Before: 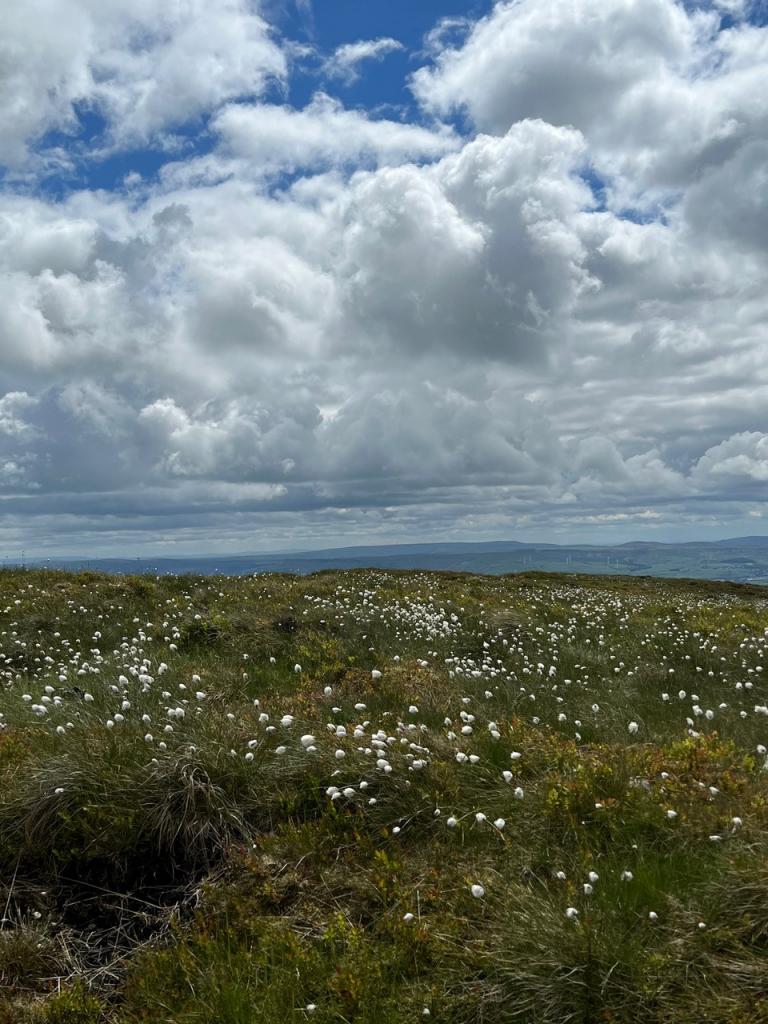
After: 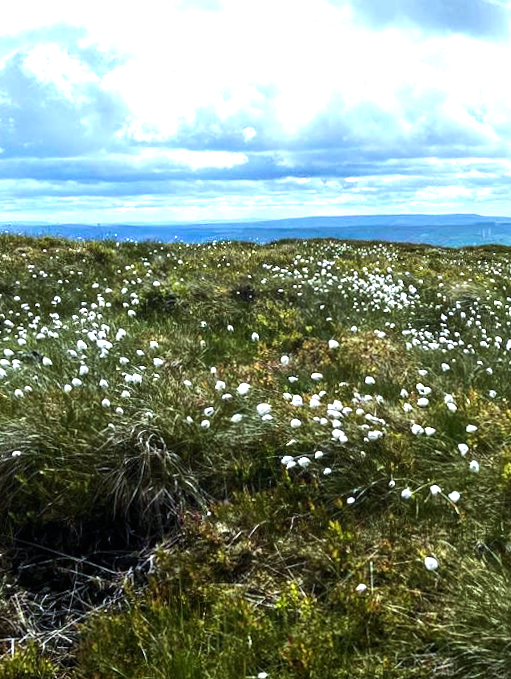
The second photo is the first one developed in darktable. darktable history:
exposure: exposure 1 EV, compensate highlight preservation false
tone equalizer: -8 EV -1.08 EV, -7 EV -1.01 EV, -6 EV -0.867 EV, -5 EV -0.578 EV, -3 EV 0.578 EV, -2 EV 0.867 EV, -1 EV 1.01 EV, +0 EV 1.08 EV, edges refinement/feathering 500, mask exposure compensation -1.57 EV, preserve details no
rotate and perspective: rotation 0.192°, lens shift (horizontal) -0.015, crop left 0.005, crop right 0.996, crop top 0.006, crop bottom 0.99
velvia: on, module defaults
local contrast: detail 110%
color calibration: output R [0.994, 0.059, -0.119, 0], output G [-0.036, 1.09, -0.119, 0], output B [0.078, -0.108, 0.961, 0], illuminant custom, x 0.371, y 0.382, temperature 4281.14 K
crop and rotate: angle -0.82°, left 3.85%, top 31.828%, right 27.992%
